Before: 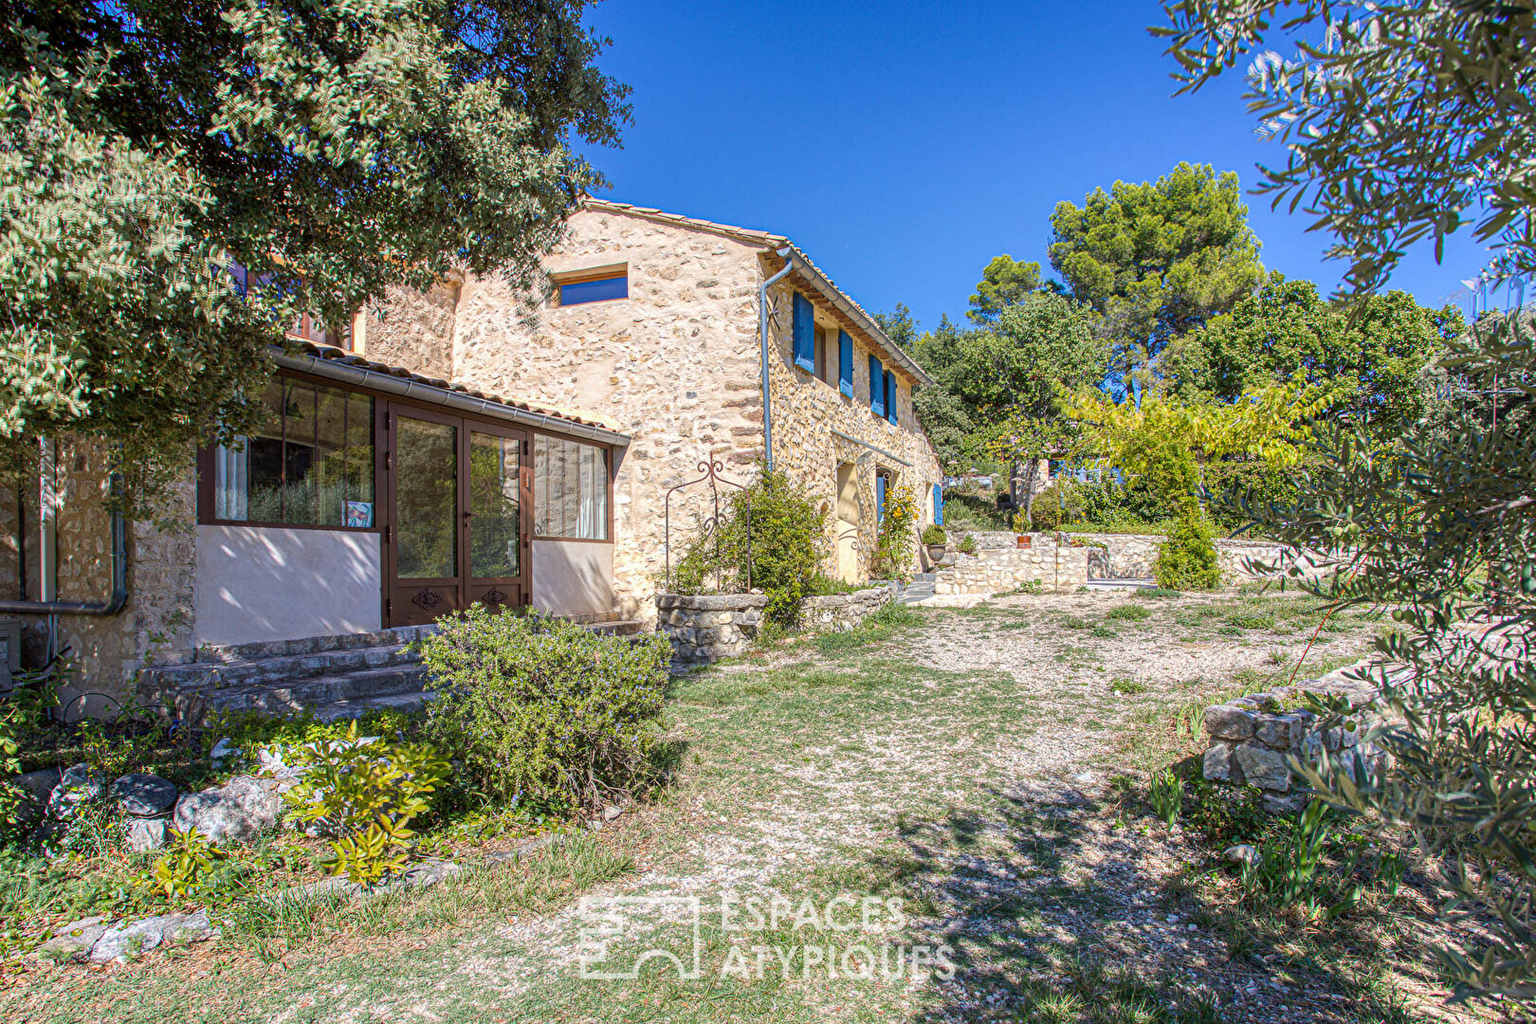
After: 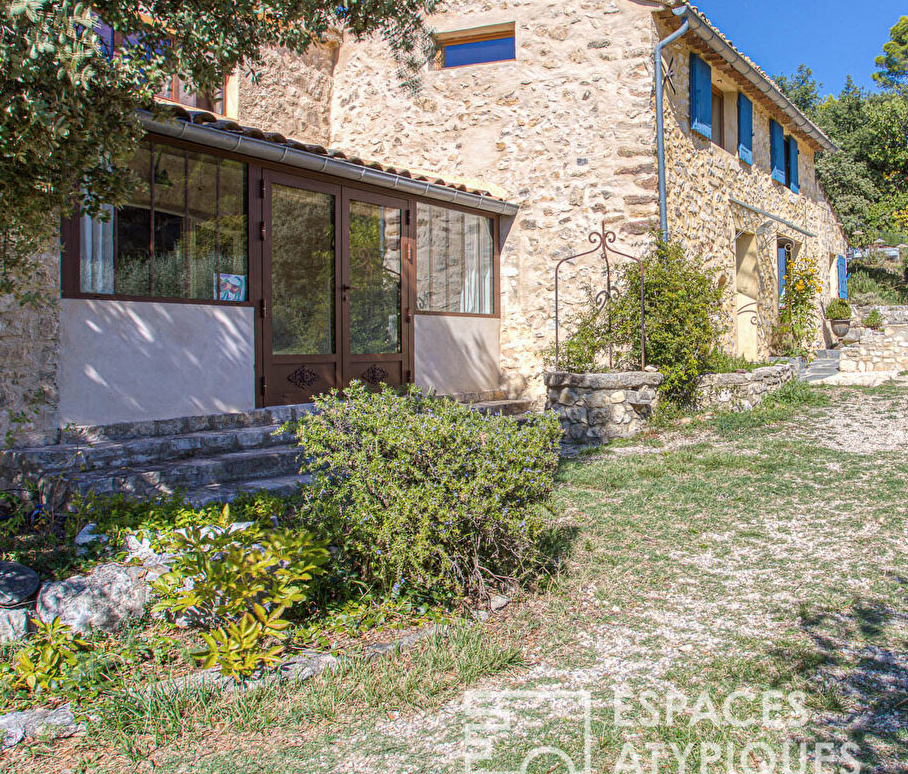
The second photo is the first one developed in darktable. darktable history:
contrast brightness saturation: saturation -0.047
crop: left 9.089%, top 23.667%, right 34.845%, bottom 4.648%
